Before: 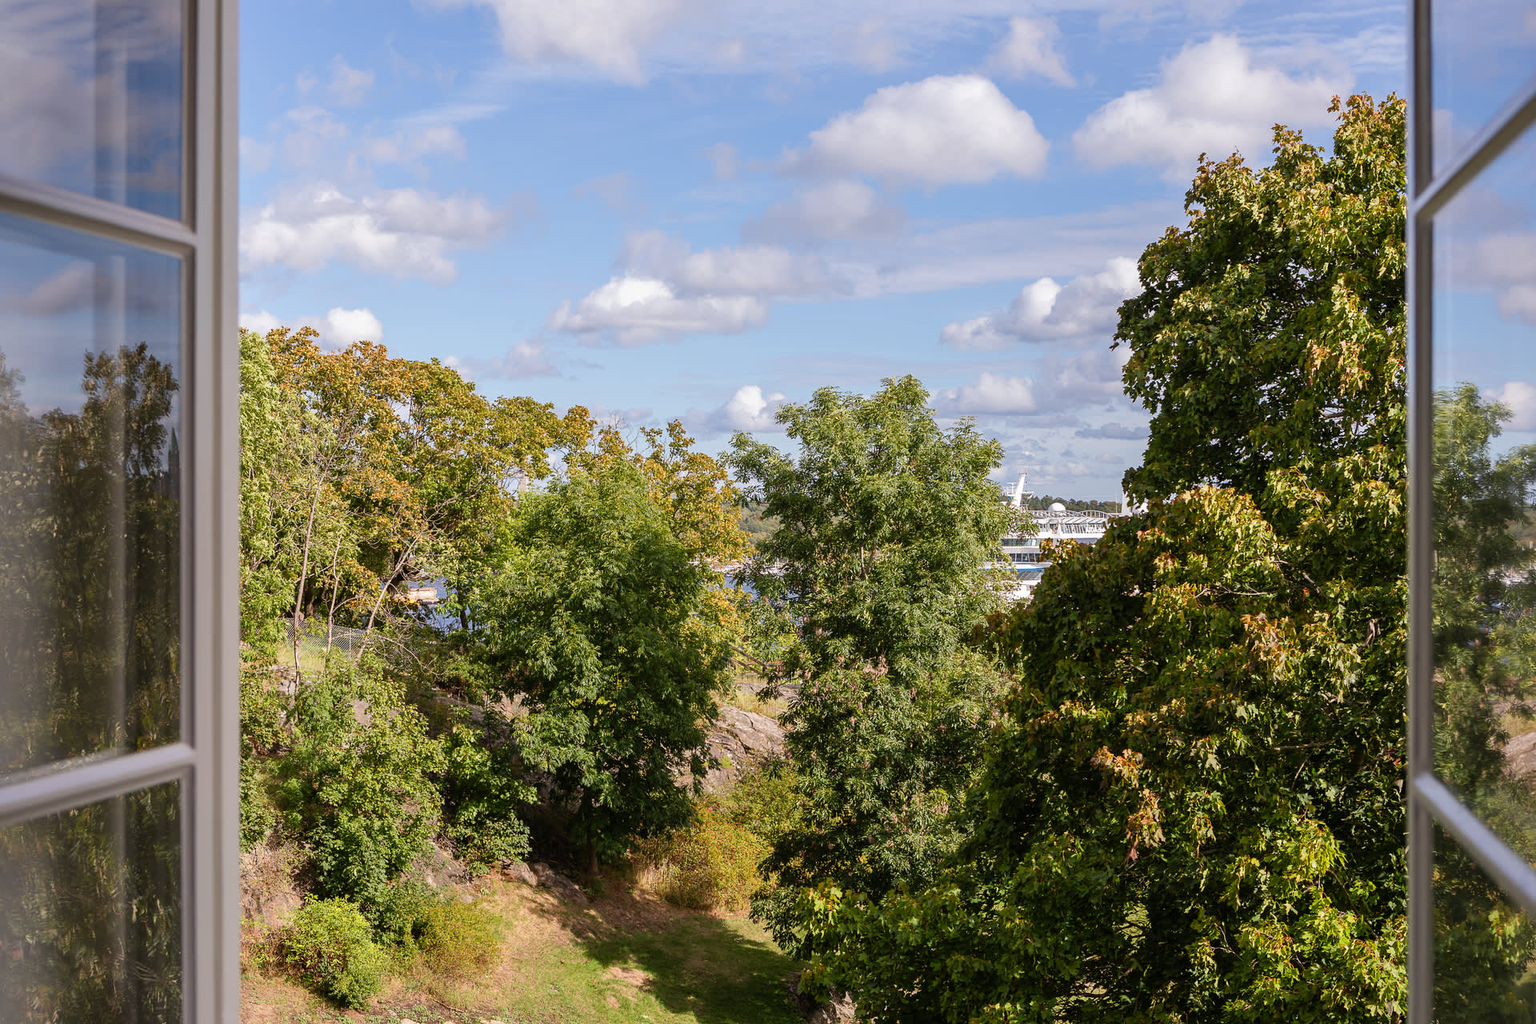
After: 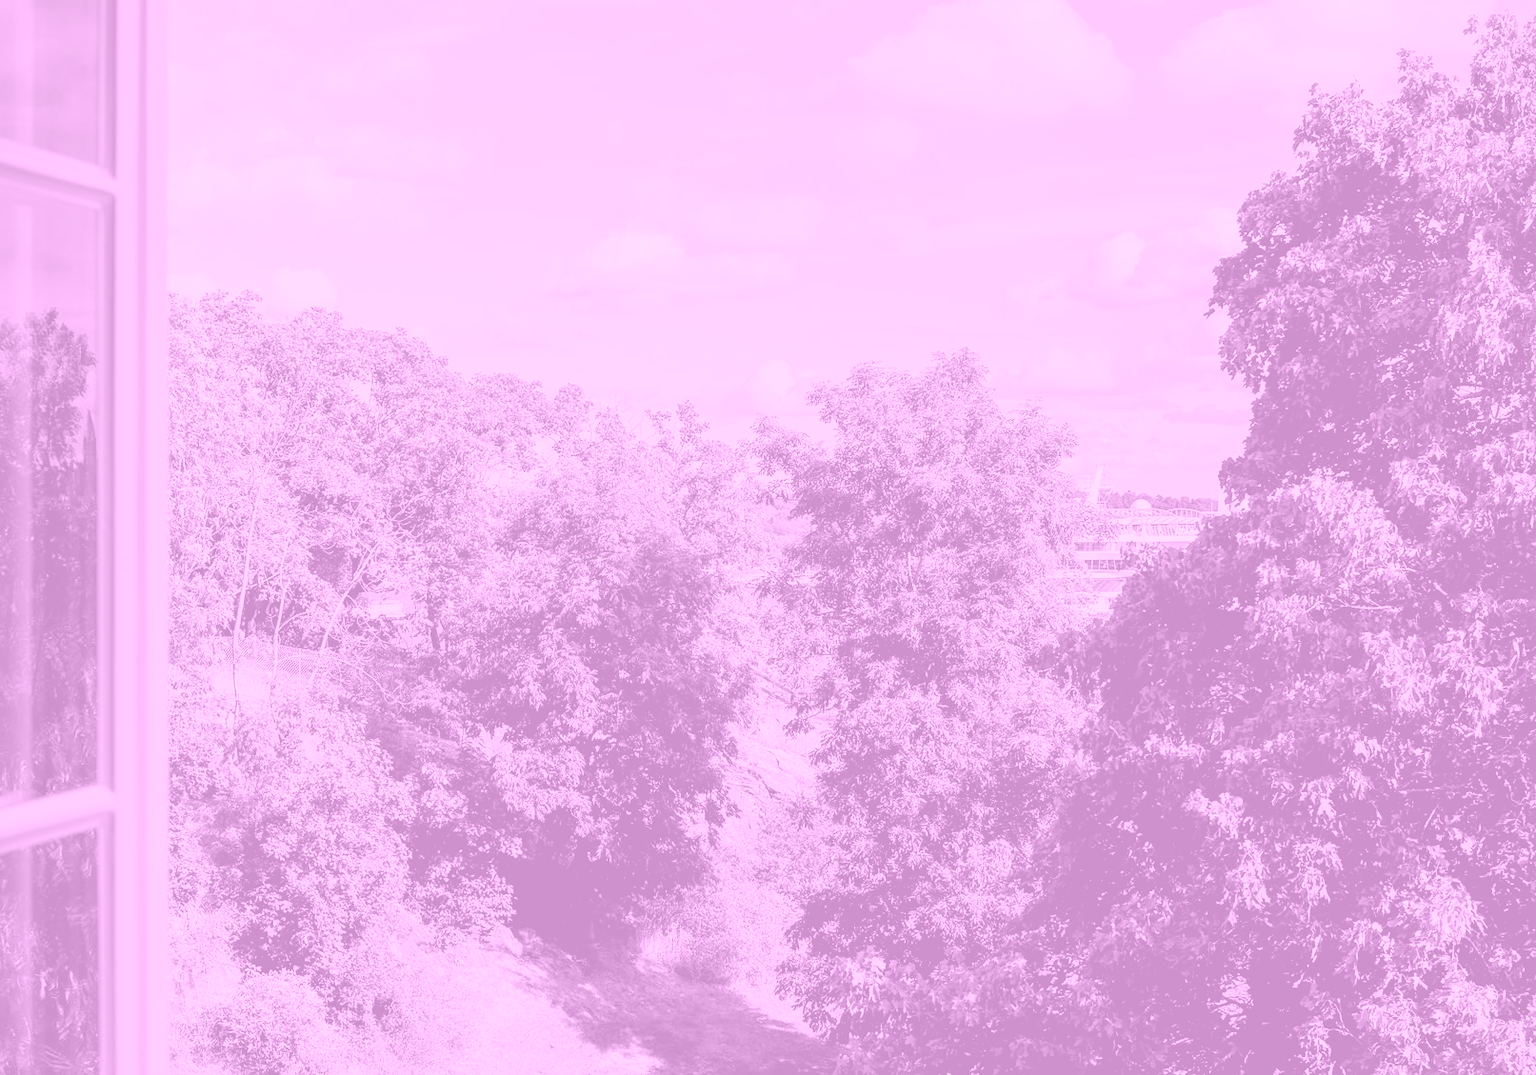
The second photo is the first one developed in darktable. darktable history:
crop: left 6.446%, top 8.188%, right 9.538%, bottom 3.548%
filmic rgb: black relative exposure -5 EV, white relative exposure 3.5 EV, hardness 3.19, contrast 1.2, highlights saturation mix -50%
colorize: hue 331.2°, saturation 69%, source mix 30.28%, lightness 69.02%, version 1
white balance: red 1.123, blue 0.83
